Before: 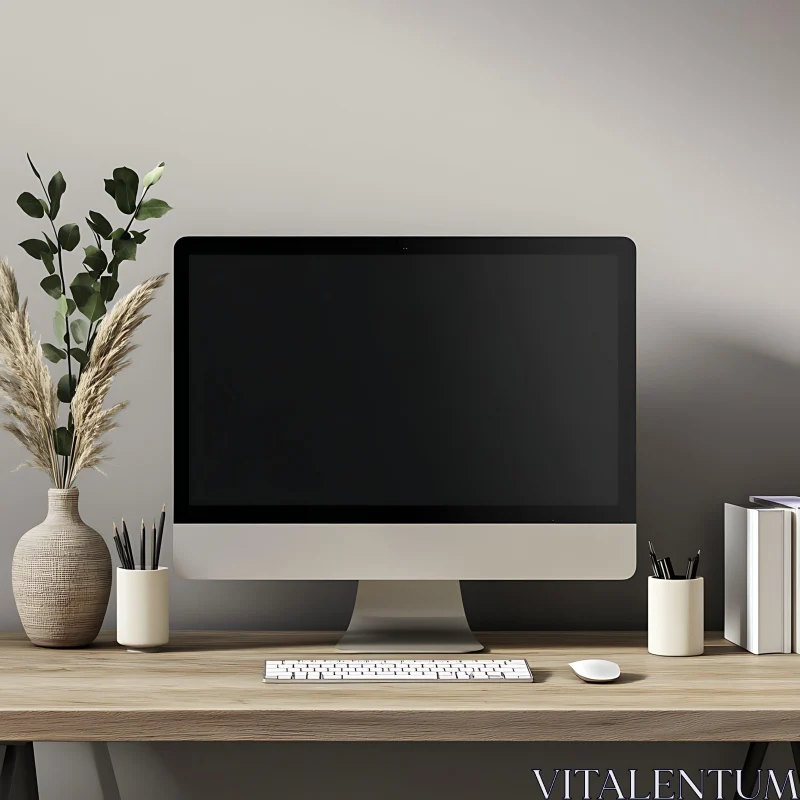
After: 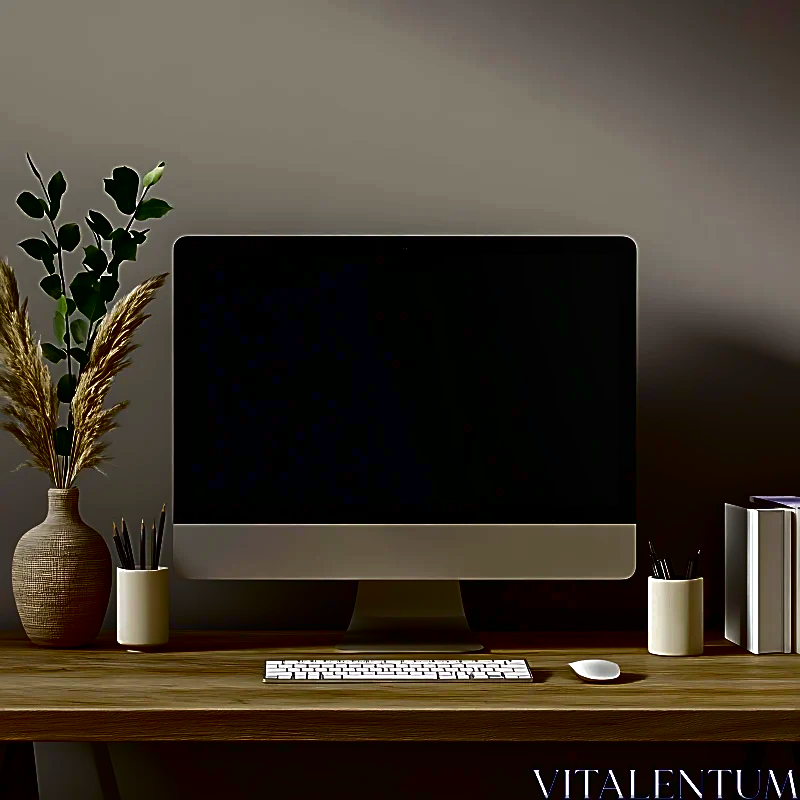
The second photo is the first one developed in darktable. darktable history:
sharpen: on, module defaults
contrast brightness saturation: brightness -1, saturation 1
contrast equalizer: y [[0.5 ×6], [0.5 ×6], [0.5, 0.5, 0.501, 0.545, 0.707, 0.863], [0 ×6], [0 ×6]]
